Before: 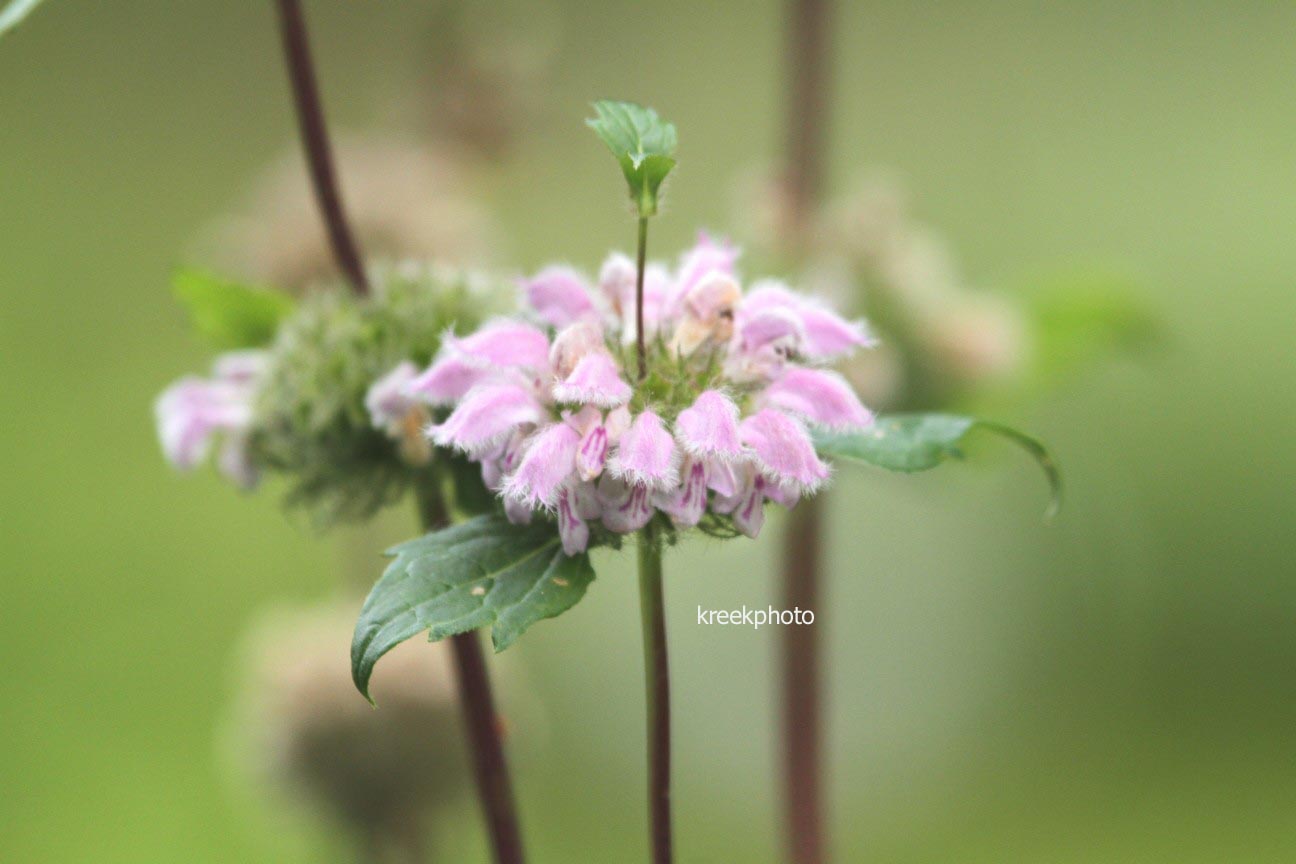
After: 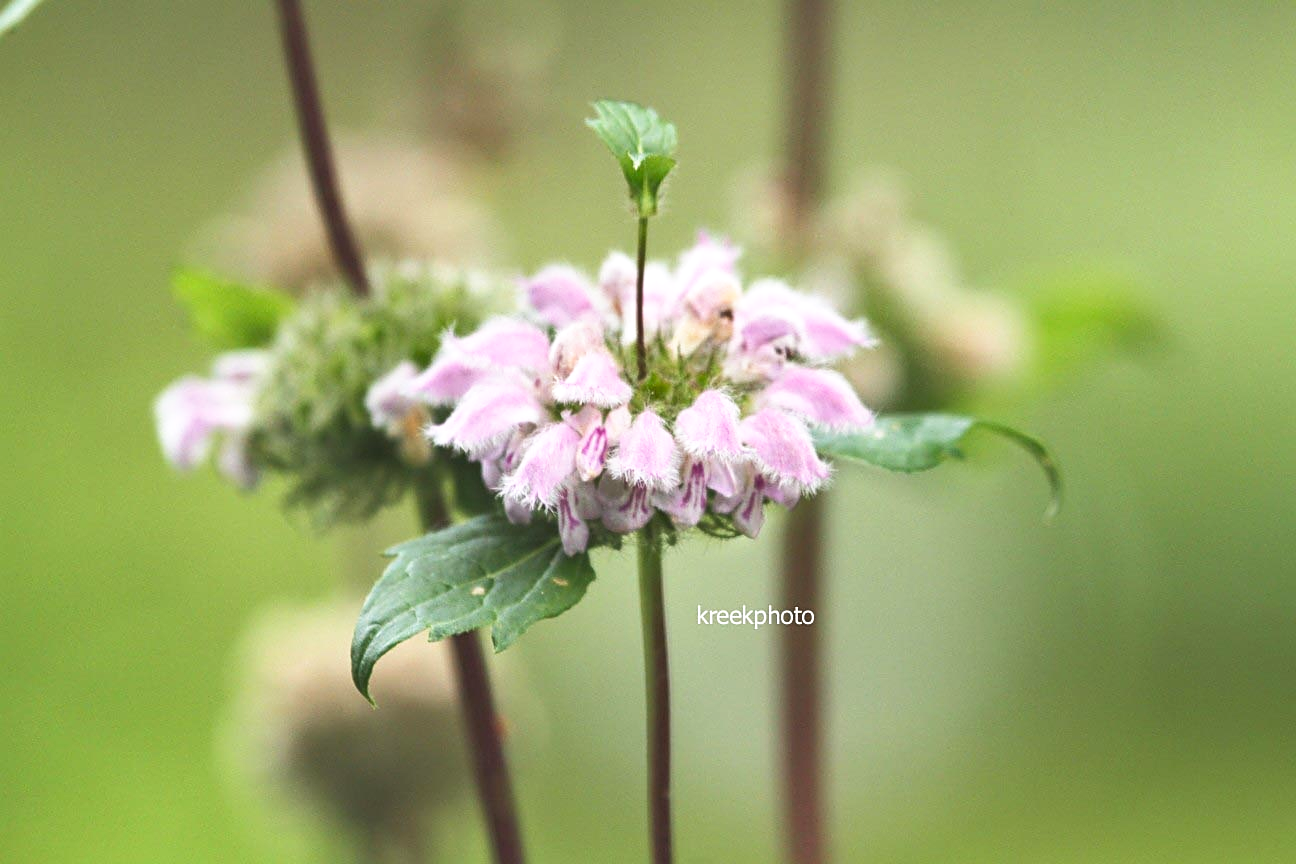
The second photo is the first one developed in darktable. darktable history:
sharpen: on, module defaults
base curve: curves: ch0 [(0, 0) (0.688, 0.865) (1, 1)], preserve colors none
shadows and highlights: shadows 13.05, white point adjustment 1.32, soften with gaussian
